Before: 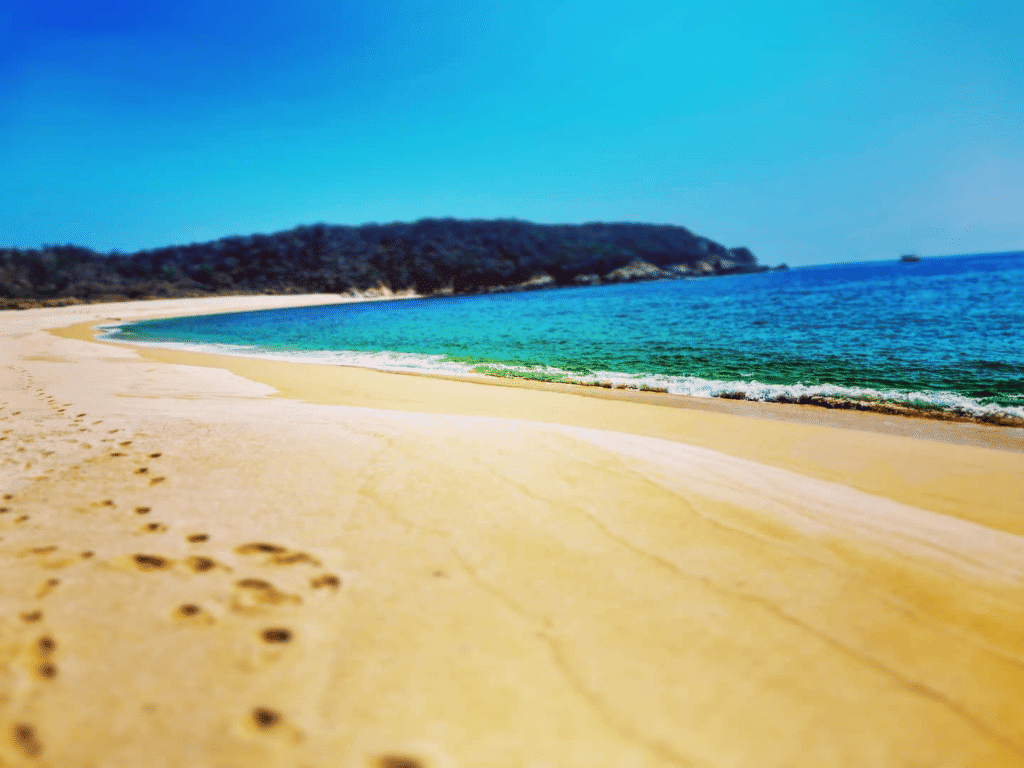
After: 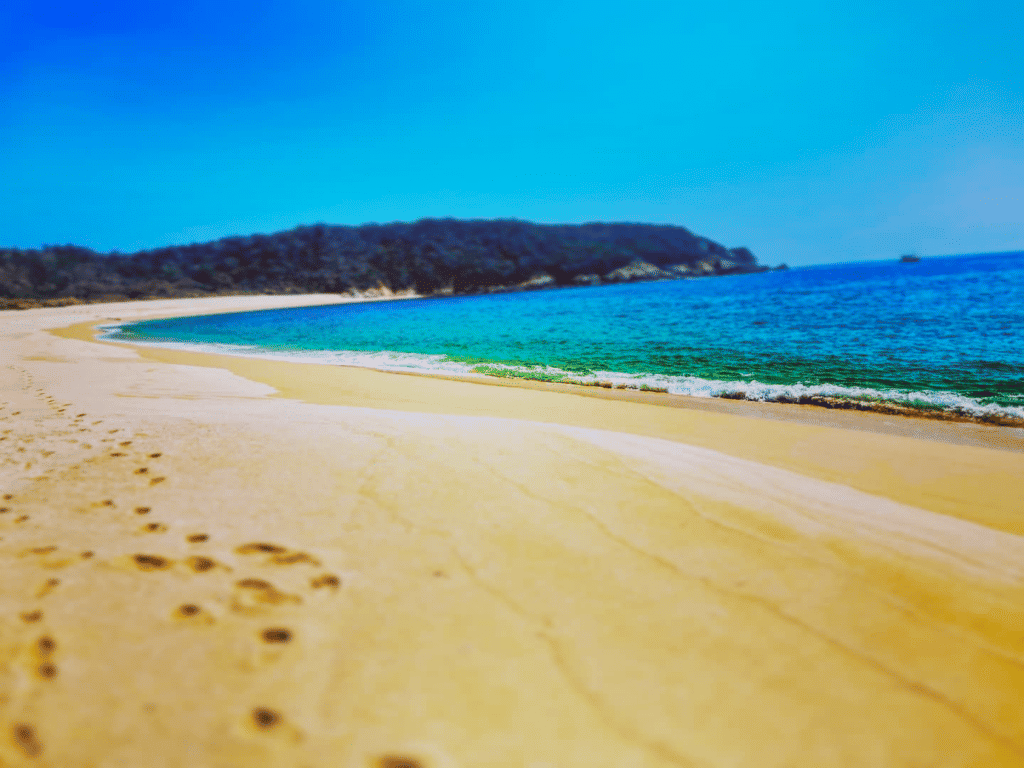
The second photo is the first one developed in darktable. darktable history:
lowpass: radius 0.1, contrast 0.85, saturation 1.1, unbound 0
white balance: red 0.976, blue 1.04
